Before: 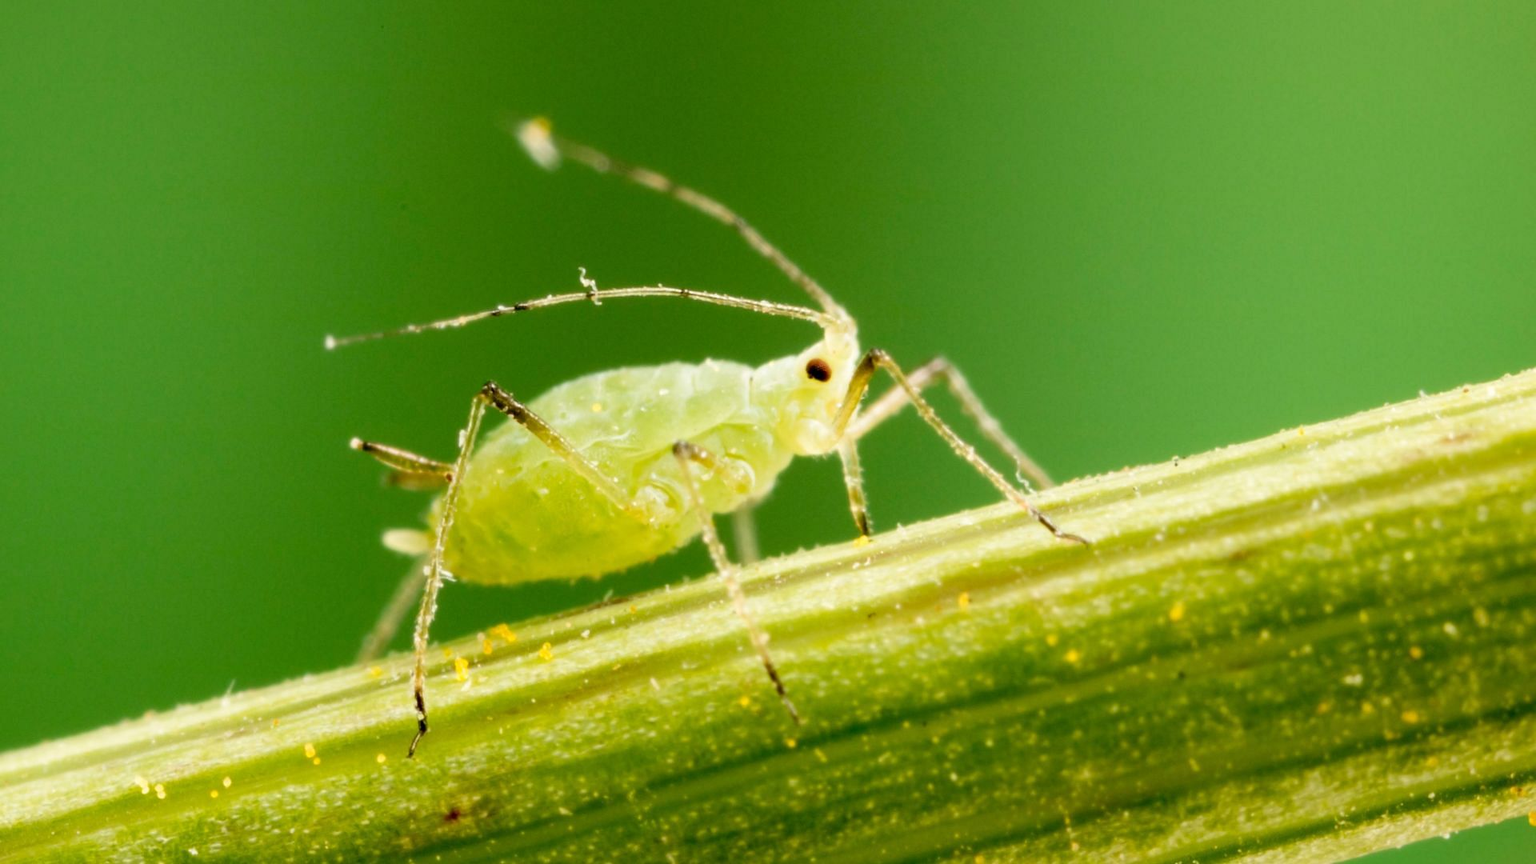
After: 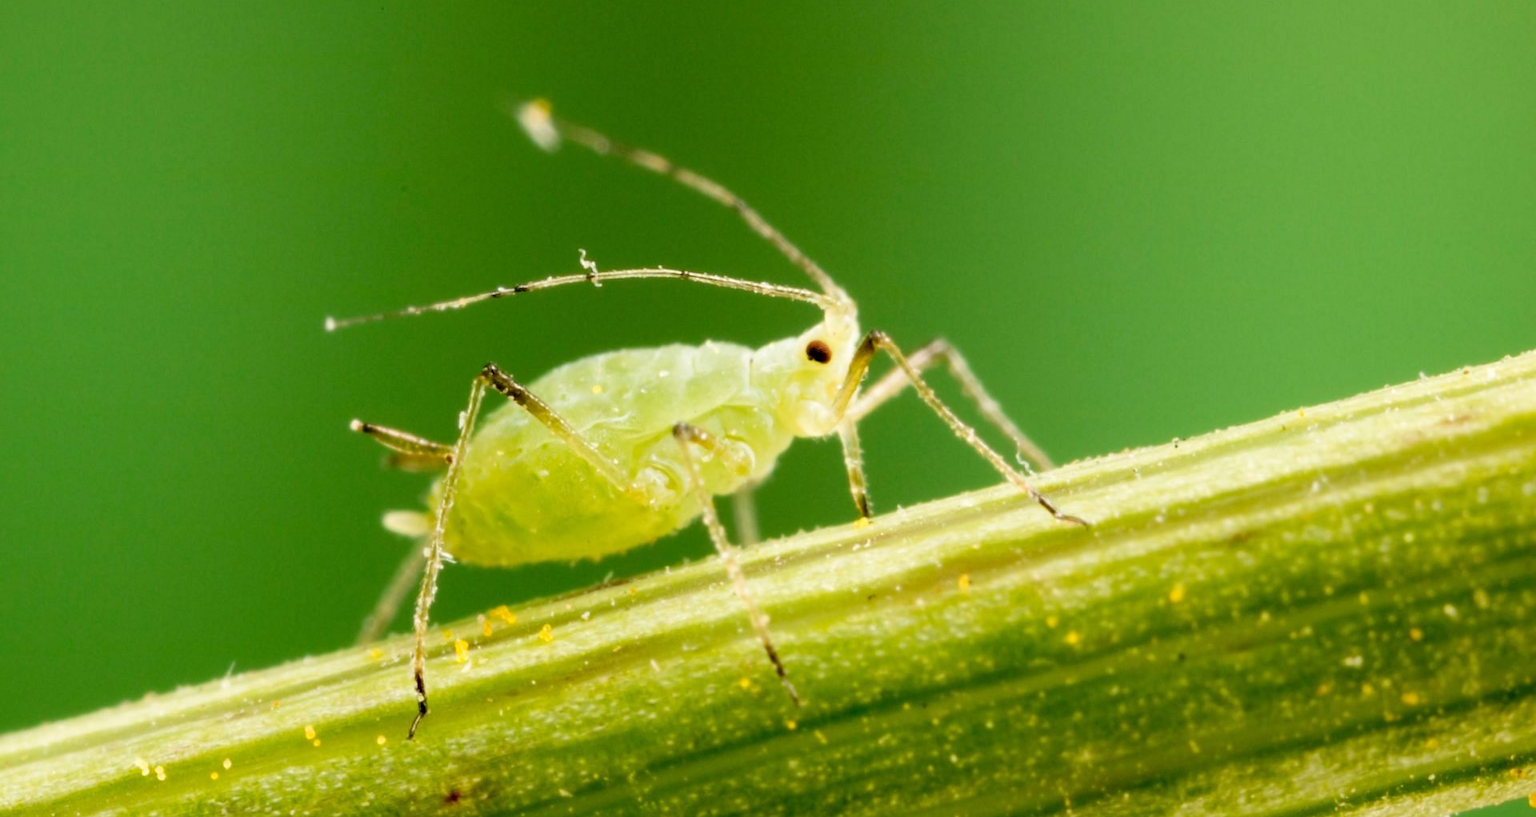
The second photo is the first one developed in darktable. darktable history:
crop and rotate: top 2.145%, bottom 3.134%
